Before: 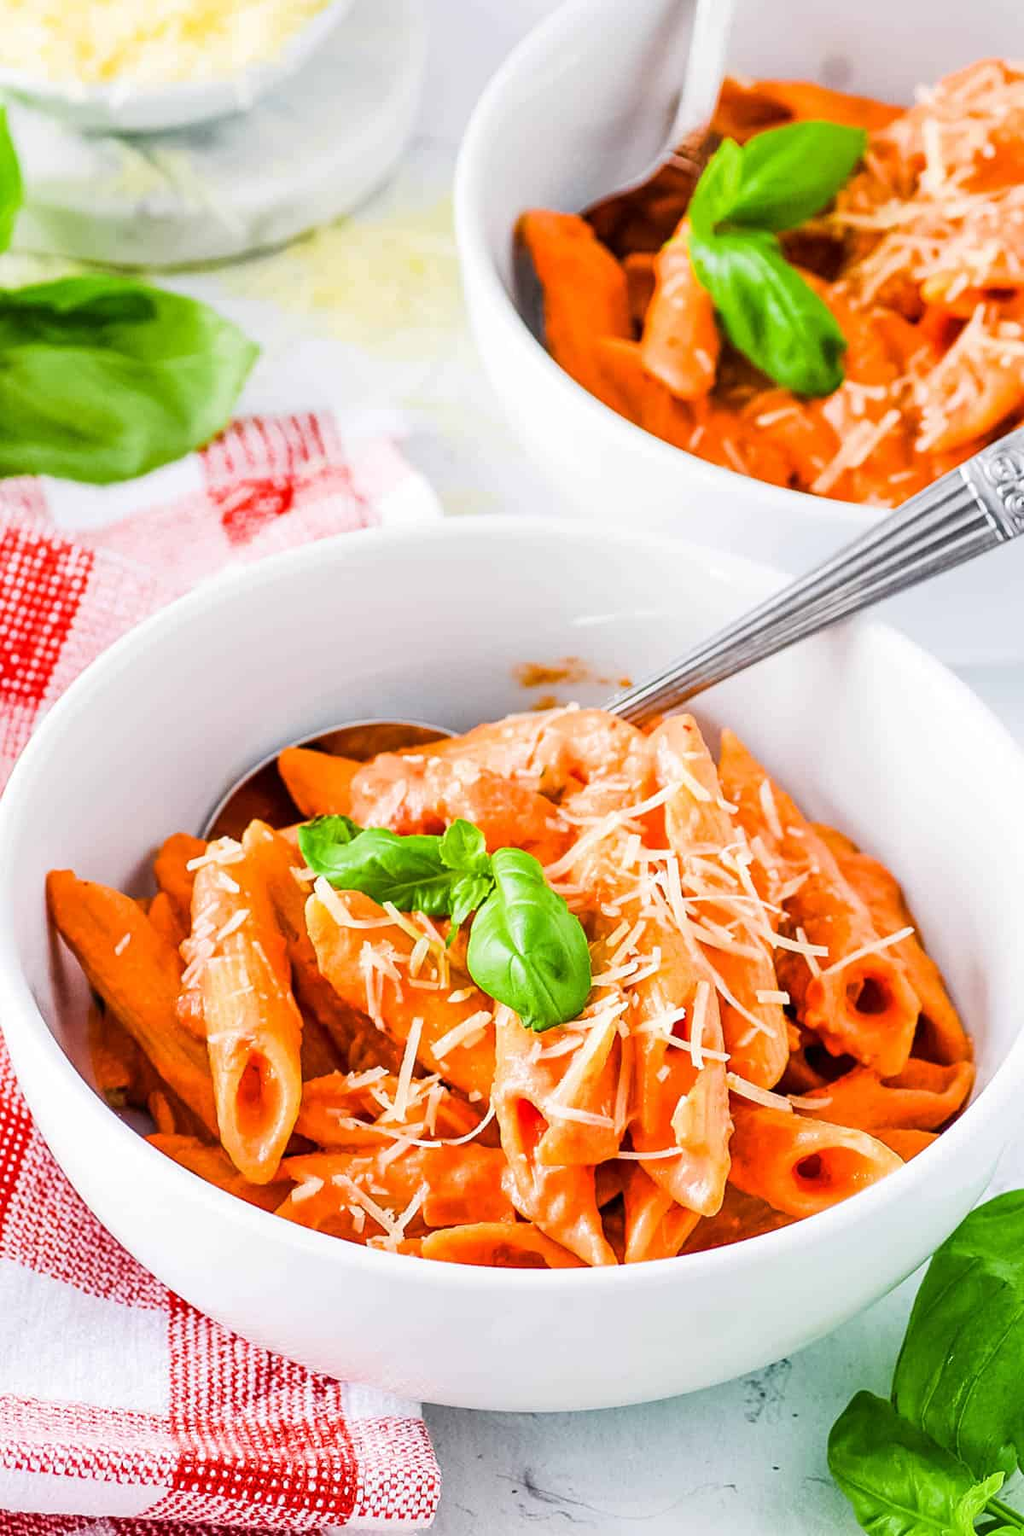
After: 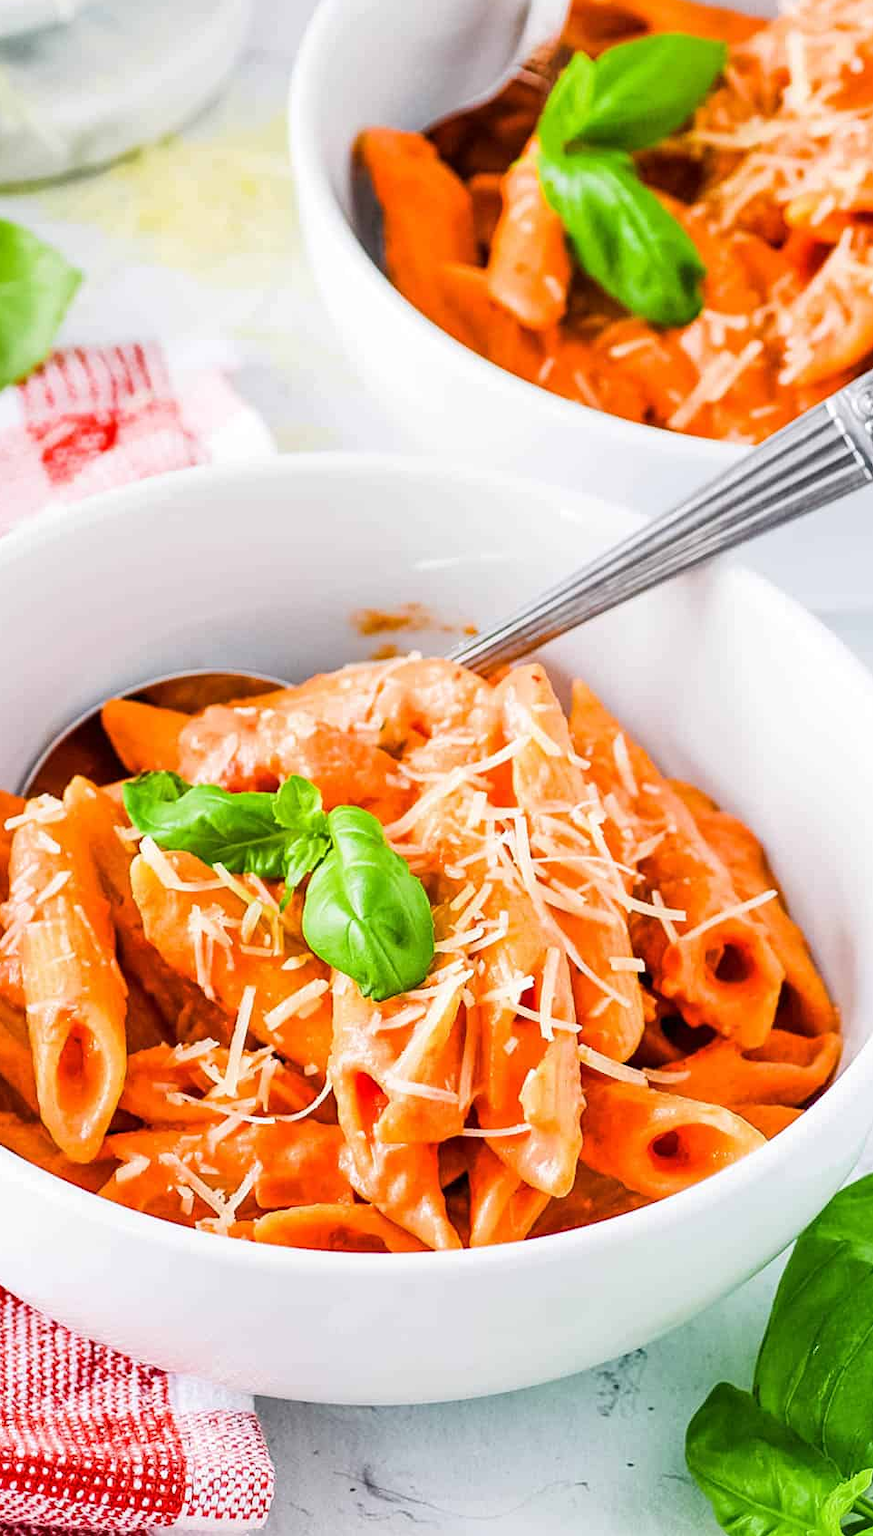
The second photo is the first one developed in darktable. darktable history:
crop and rotate: left 17.892%, top 5.859%, right 1.808%
